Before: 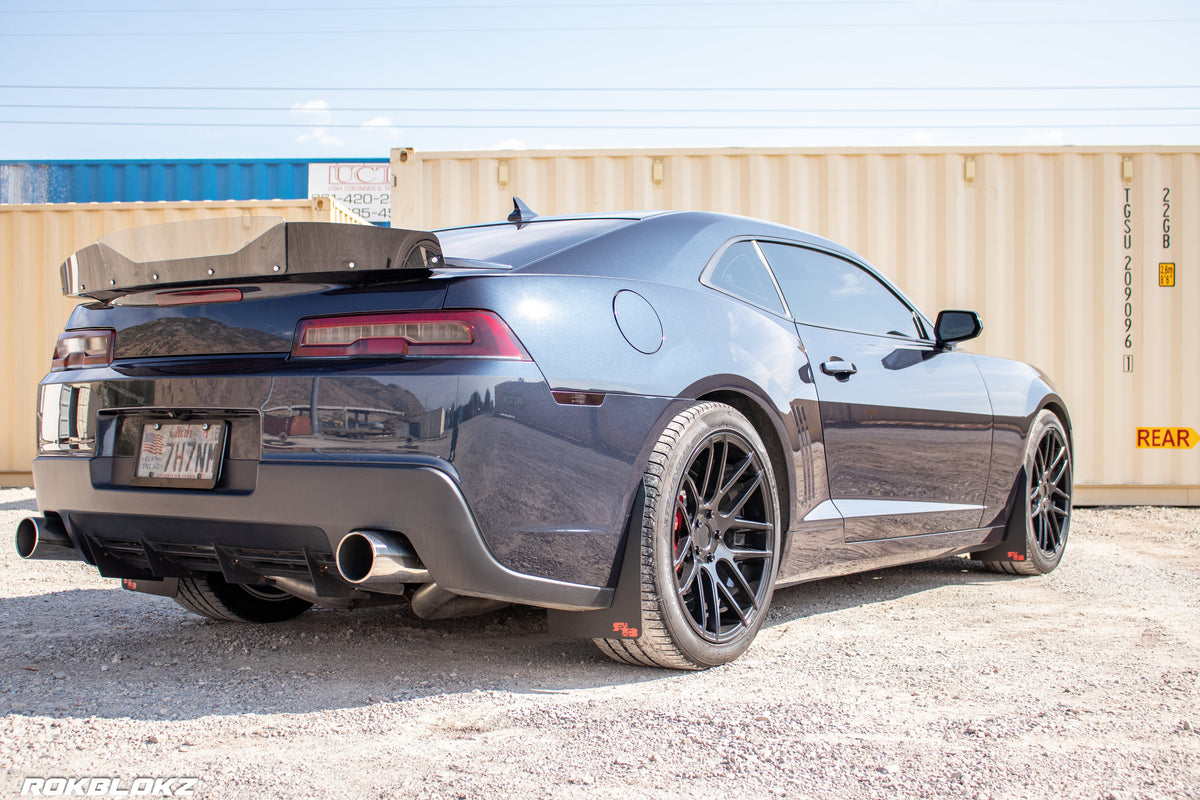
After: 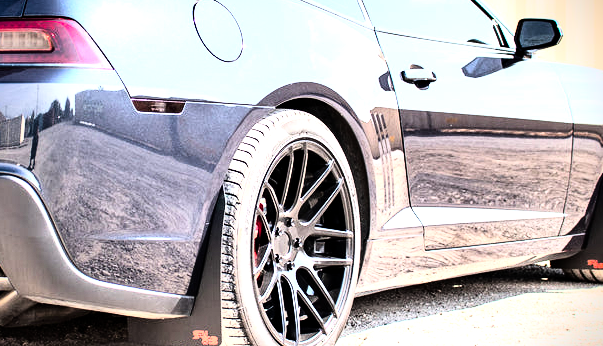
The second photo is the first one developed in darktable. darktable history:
crop: left 35.03%, top 36.625%, right 14.663%, bottom 20.057%
levels: levels [0, 0.474, 0.947]
contrast equalizer: octaves 7, y [[0.528 ×6], [0.514 ×6], [0.362 ×6], [0 ×6], [0 ×6]]
rgb curve: curves: ch0 [(0, 0) (0.21, 0.15) (0.24, 0.21) (0.5, 0.75) (0.75, 0.96) (0.89, 0.99) (1, 1)]; ch1 [(0, 0.02) (0.21, 0.13) (0.25, 0.2) (0.5, 0.67) (0.75, 0.9) (0.89, 0.97) (1, 1)]; ch2 [(0, 0.02) (0.21, 0.13) (0.25, 0.2) (0.5, 0.67) (0.75, 0.9) (0.89, 0.97) (1, 1)], compensate middle gray true
vignetting: fall-off start 88.53%, fall-off radius 44.2%, saturation 0.376, width/height ratio 1.161
tone equalizer: on, module defaults
